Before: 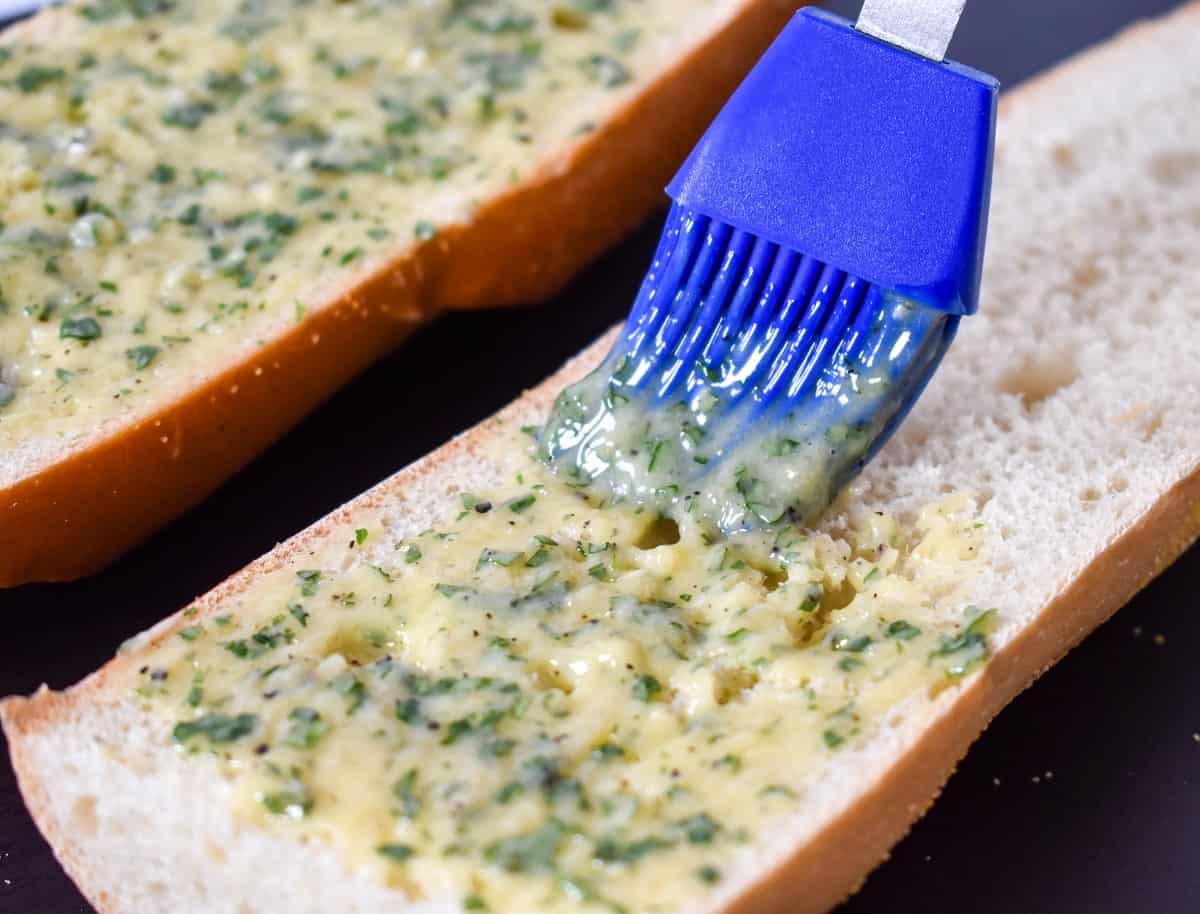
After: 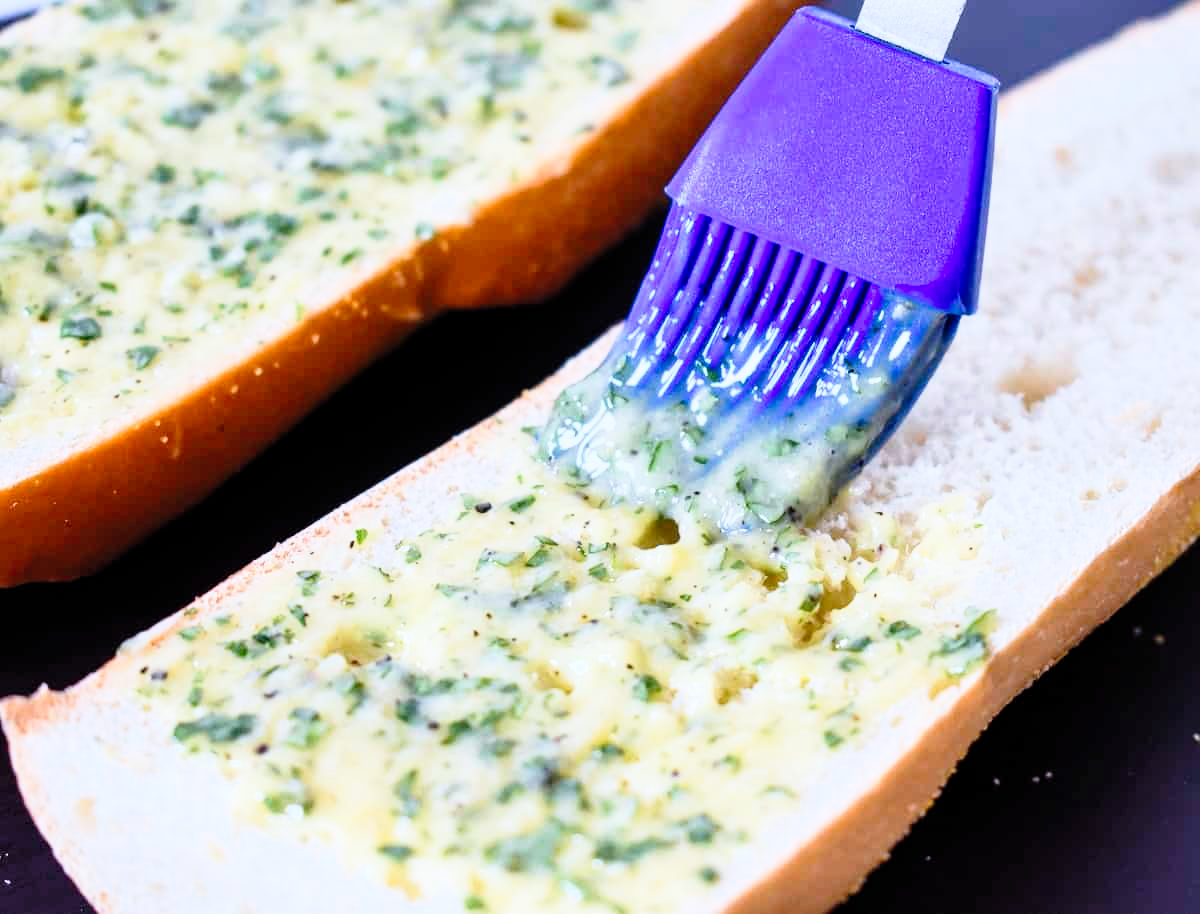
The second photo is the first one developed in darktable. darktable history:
tone curve: curves: ch0 [(0, 0.021) (0.049, 0.044) (0.152, 0.14) (0.328, 0.377) (0.473, 0.543) (0.641, 0.705) (0.85, 0.894) (1, 0.969)]; ch1 [(0, 0) (0.302, 0.331) (0.433, 0.432) (0.472, 0.47) (0.502, 0.503) (0.527, 0.516) (0.564, 0.573) (0.614, 0.626) (0.677, 0.701) (0.859, 0.885) (1, 1)]; ch2 [(0, 0) (0.33, 0.301) (0.447, 0.44) (0.487, 0.496) (0.502, 0.516) (0.535, 0.563) (0.565, 0.597) (0.608, 0.641) (1, 1)], preserve colors none
color calibration: x 0.37, y 0.382, temperature 4306.14 K
exposure: exposure -0.04 EV, compensate highlight preservation false
contrast brightness saturation: contrast 0.198, brightness 0.163, saturation 0.217
color zones: curves: ch0 [(0, 0.5) (0.143, 0.5) (0.286, 0.5) (0.429, 0.5) (0.62, 0.489) (0.714, 0.445) (0.844, 0.496) (1, 0.5)]; ch1 [(0, 0.5) (0.143, 0.5) (0.286, 0.5) (0.429, 0.5) (0.571, 0.5) (0.714, 0.523) (0.857, 0.5) (1, 0.5)]
levels: levels [0.031, 0.5, 0.969]
